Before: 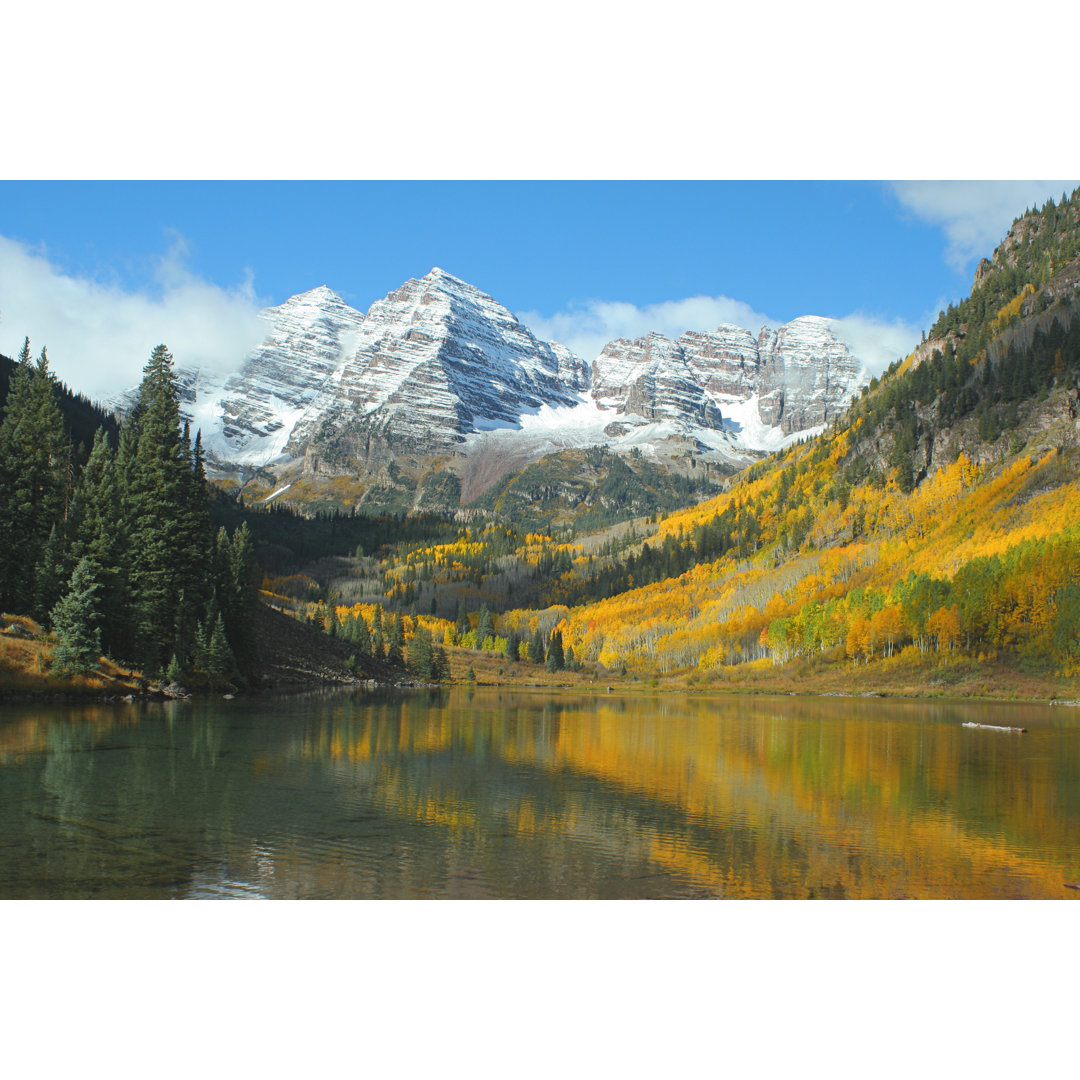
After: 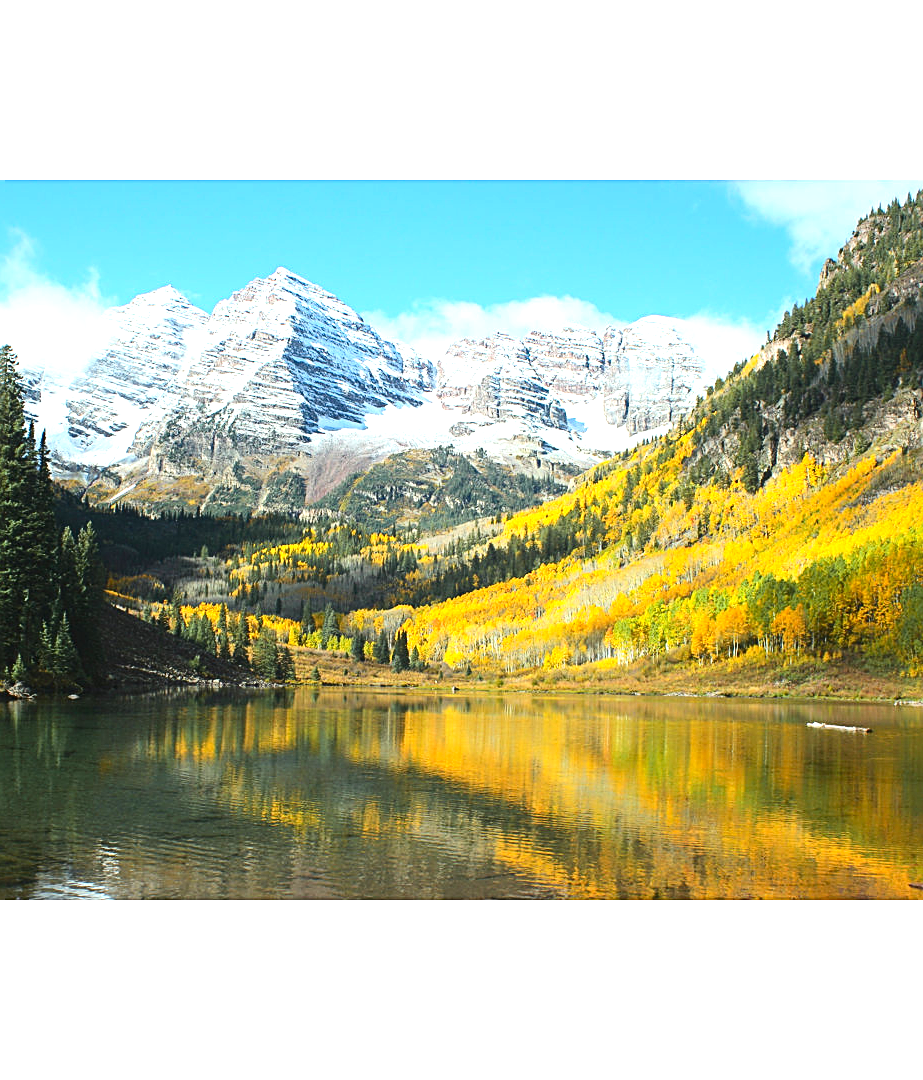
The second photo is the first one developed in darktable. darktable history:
contrast brightness saturation: contrast 0.199, brightness -0.107, saturation 0.099
sharpen: on, module defaults
crop and rotate: left 14.516%
exposure: exposure 1 EV, compensate exposure bias true, compensate highlight preservation false
